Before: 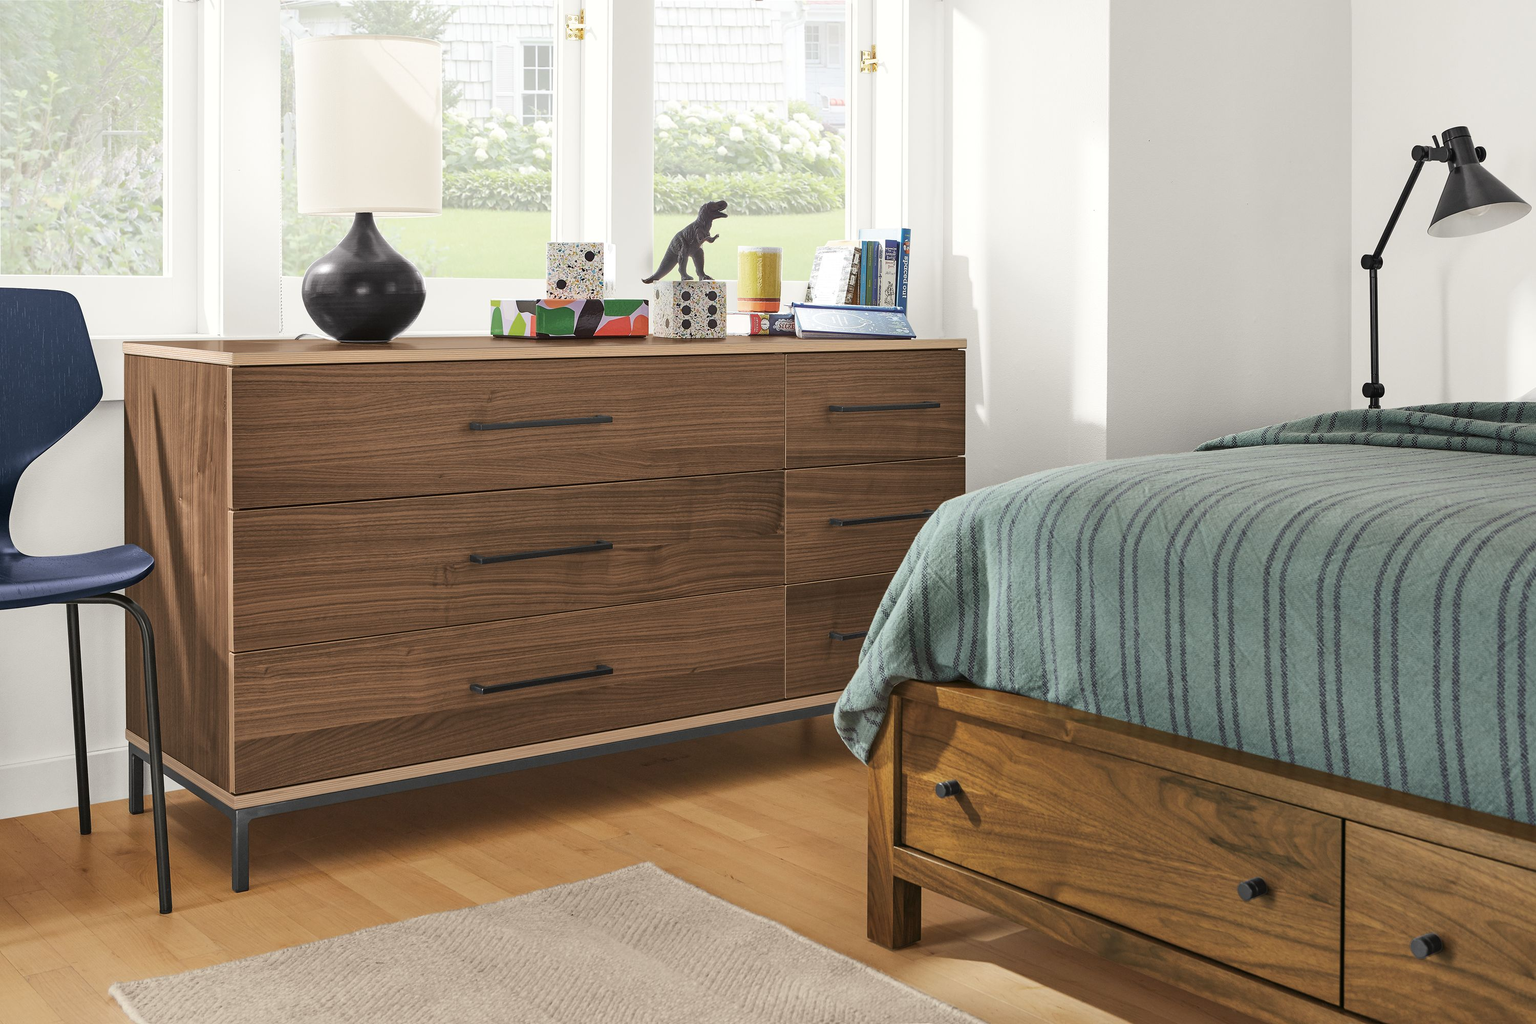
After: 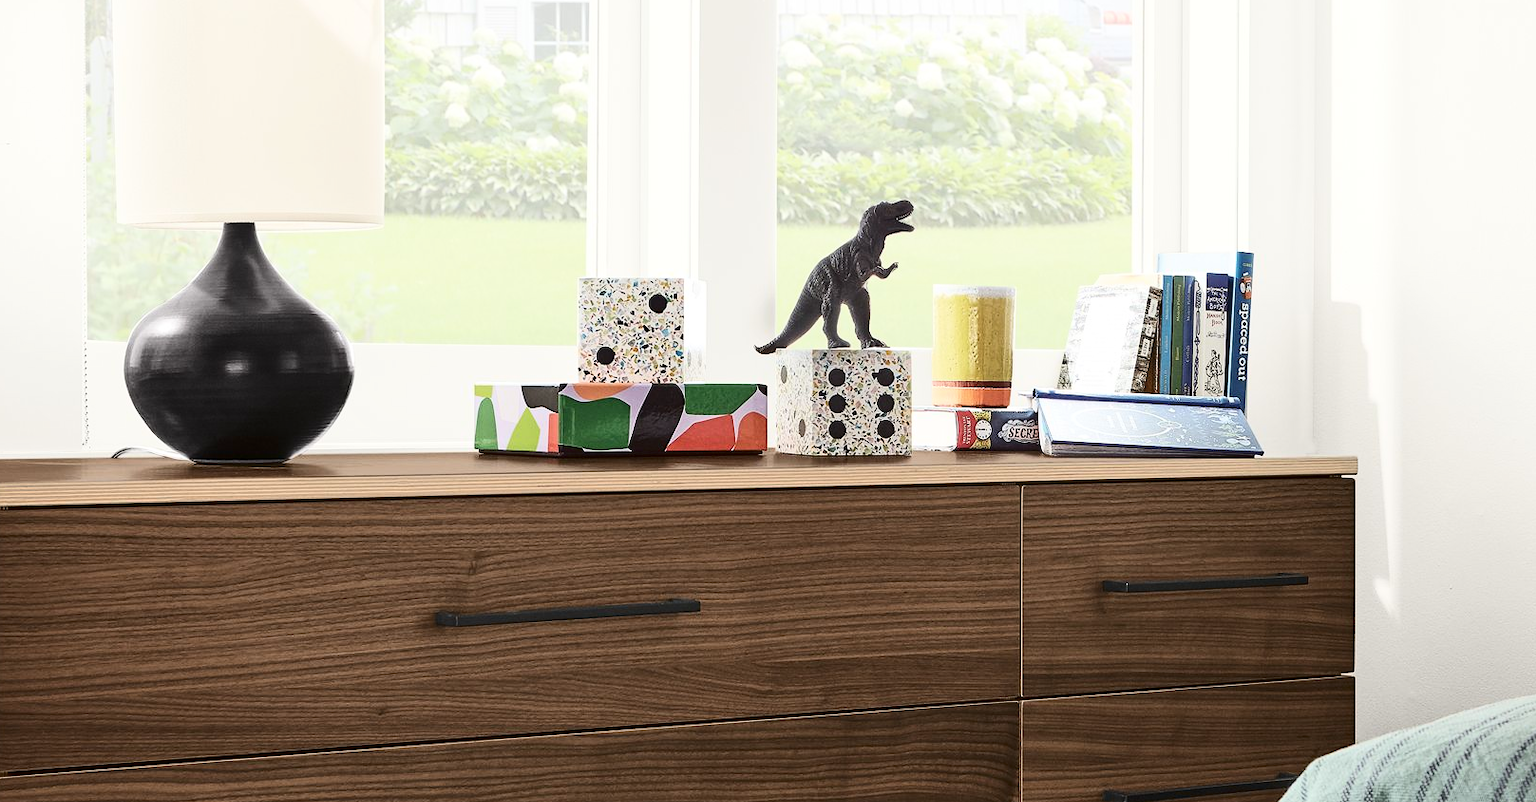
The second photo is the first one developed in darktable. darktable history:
contrast brightness saturation: contrast 0.28
crop: left 15.306%, top 9.065%, right 30.789%, bottom 48.638%
tone equalizer: on, module defaults
